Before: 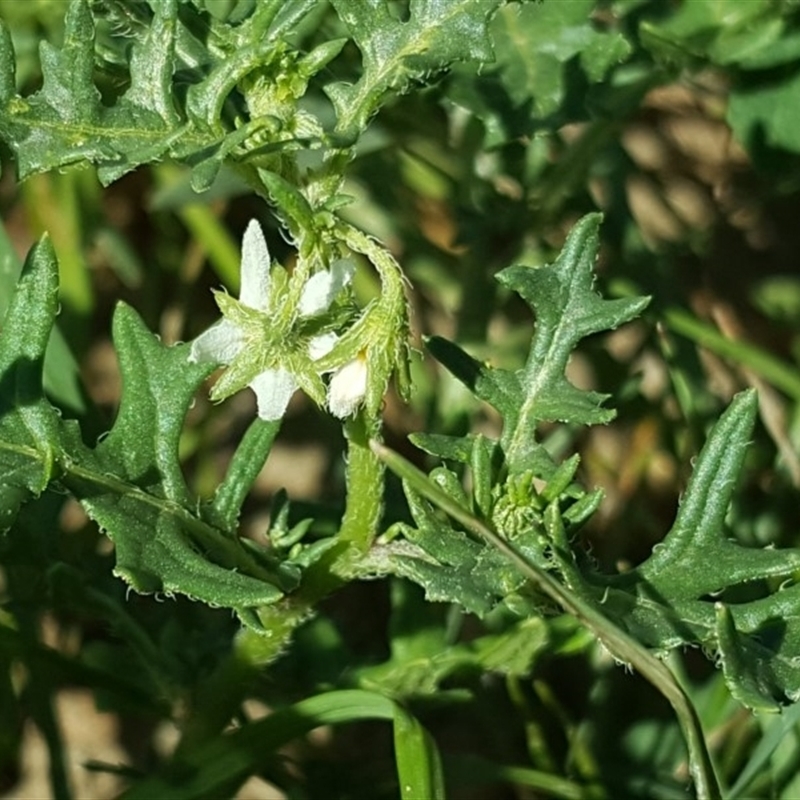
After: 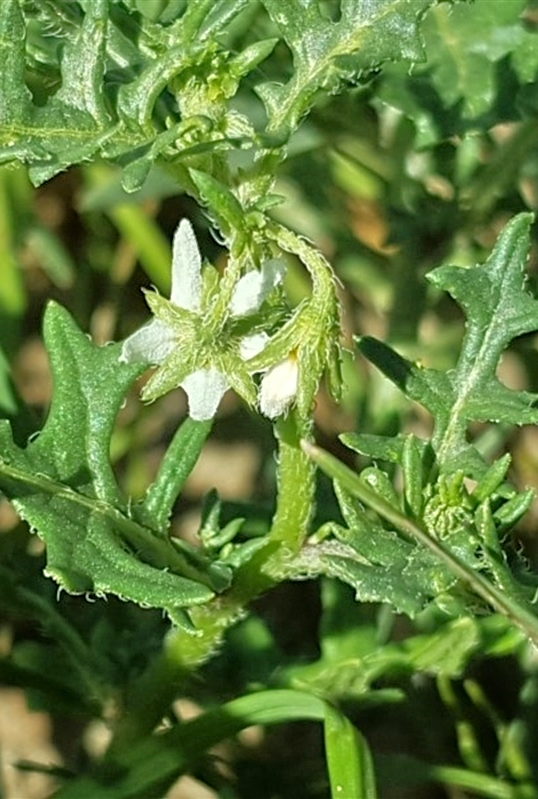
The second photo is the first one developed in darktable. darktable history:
sharpen: amount 0.218
tone equalizer: -7 EV 0.144 EV, -6 EV 0.633 EV, -5 EV 1.16 EV, -4 EV 1.31 EV, -3 EV 1.12 EV, -2 EV 0.6 EV, -1 EV 0.15 EV
crop and rotate: left 8.696%, right 24.009%
